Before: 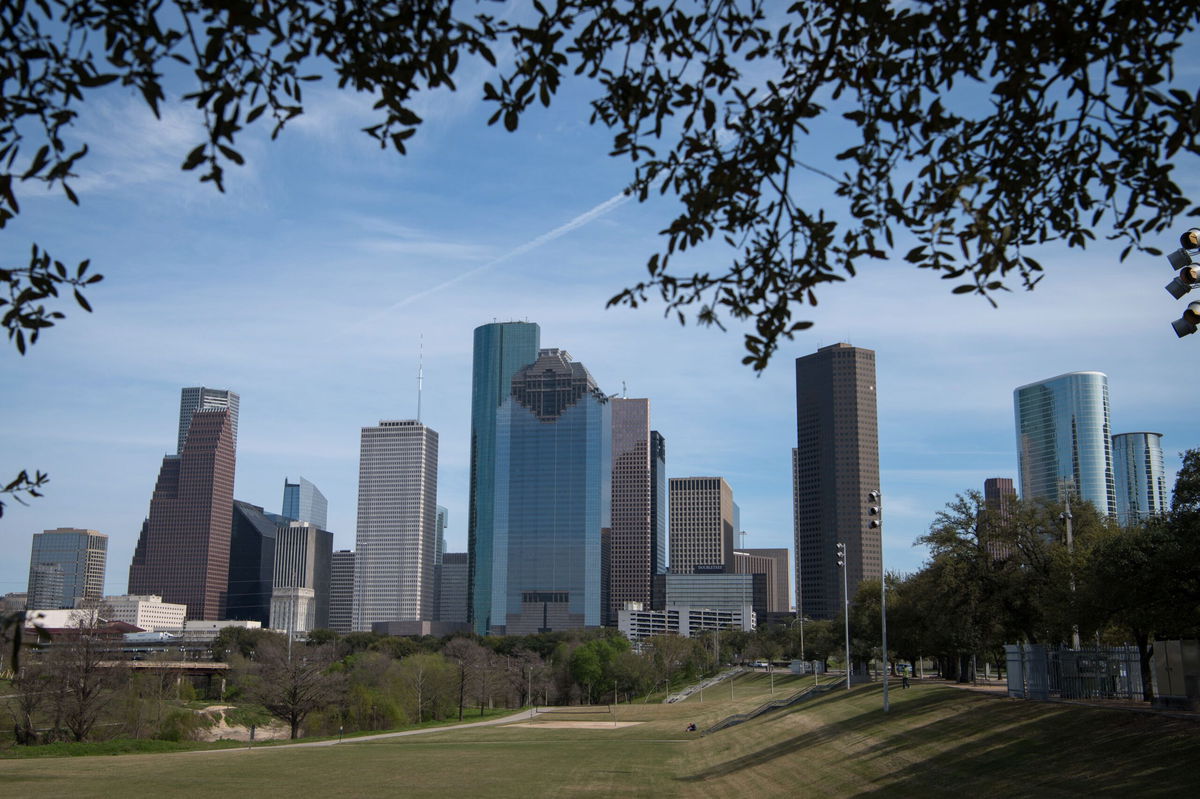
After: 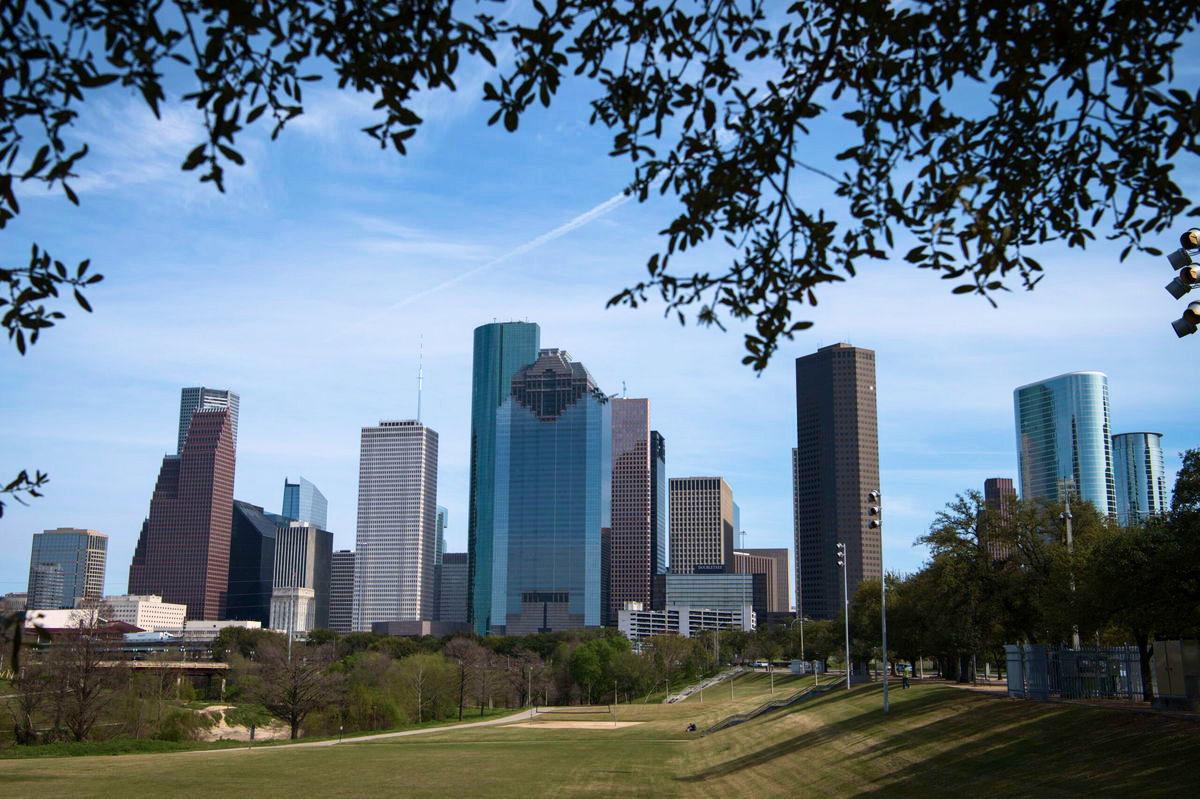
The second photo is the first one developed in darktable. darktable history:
velvia: strength 50%
contrast brightness saturation: contrast 0.24, brightness 0.09
levels: levels [0, 0.498, 1]
